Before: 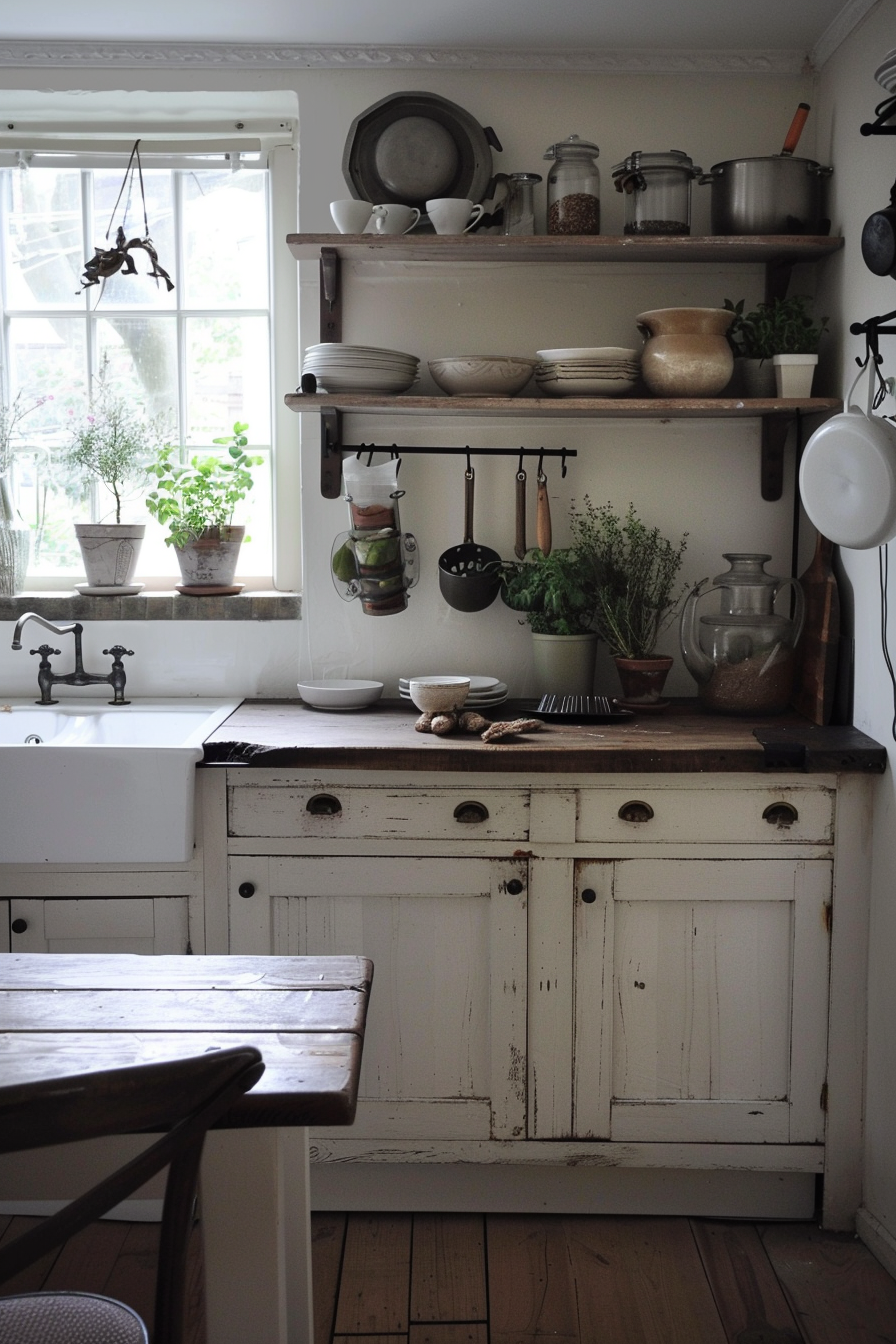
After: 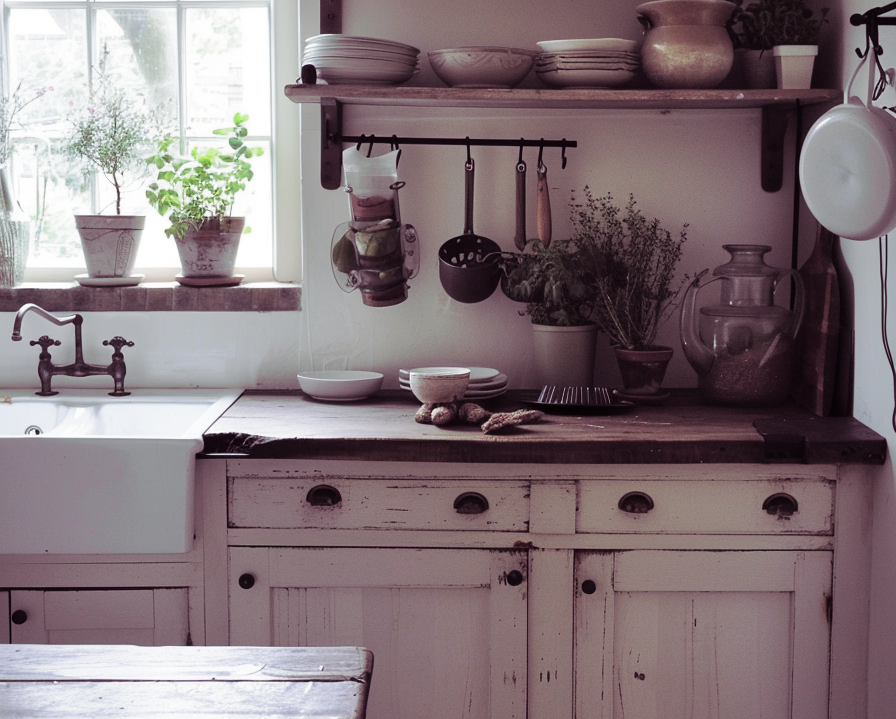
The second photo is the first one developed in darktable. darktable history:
split-toning: shadows › hue 316.8°, shadows › saturation 0.47, highlights › hue 201.6°, highlights › saturation 0, balance -41.97, compress 28.01%
crop and rotate: top 23.043%, bottom 23.437%
